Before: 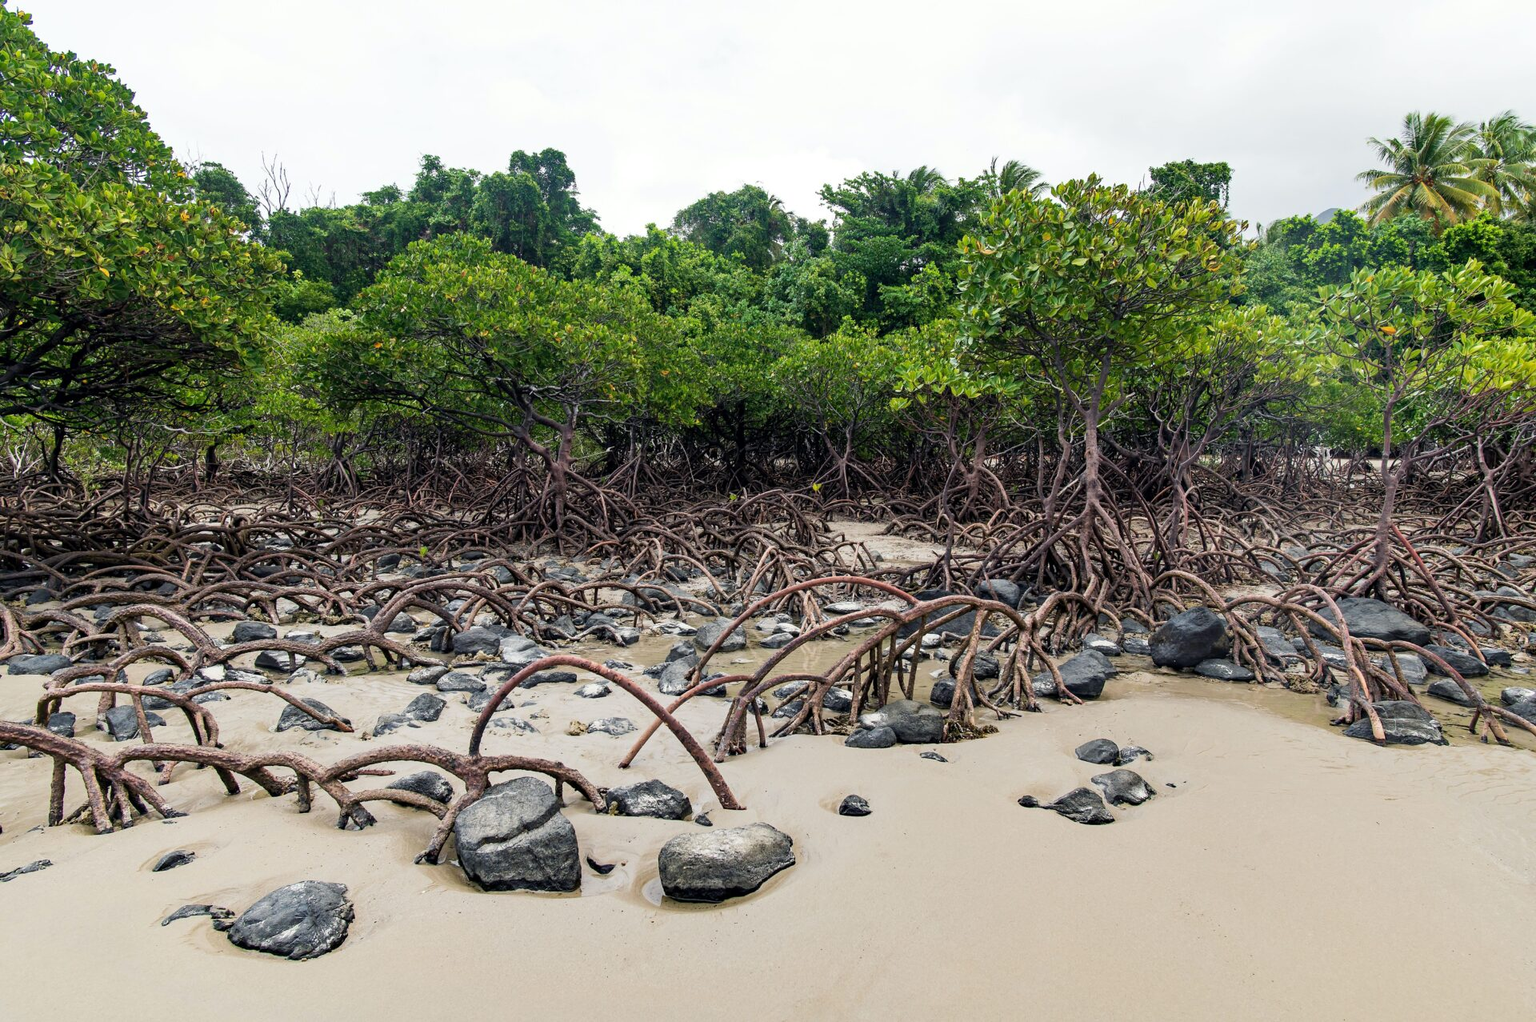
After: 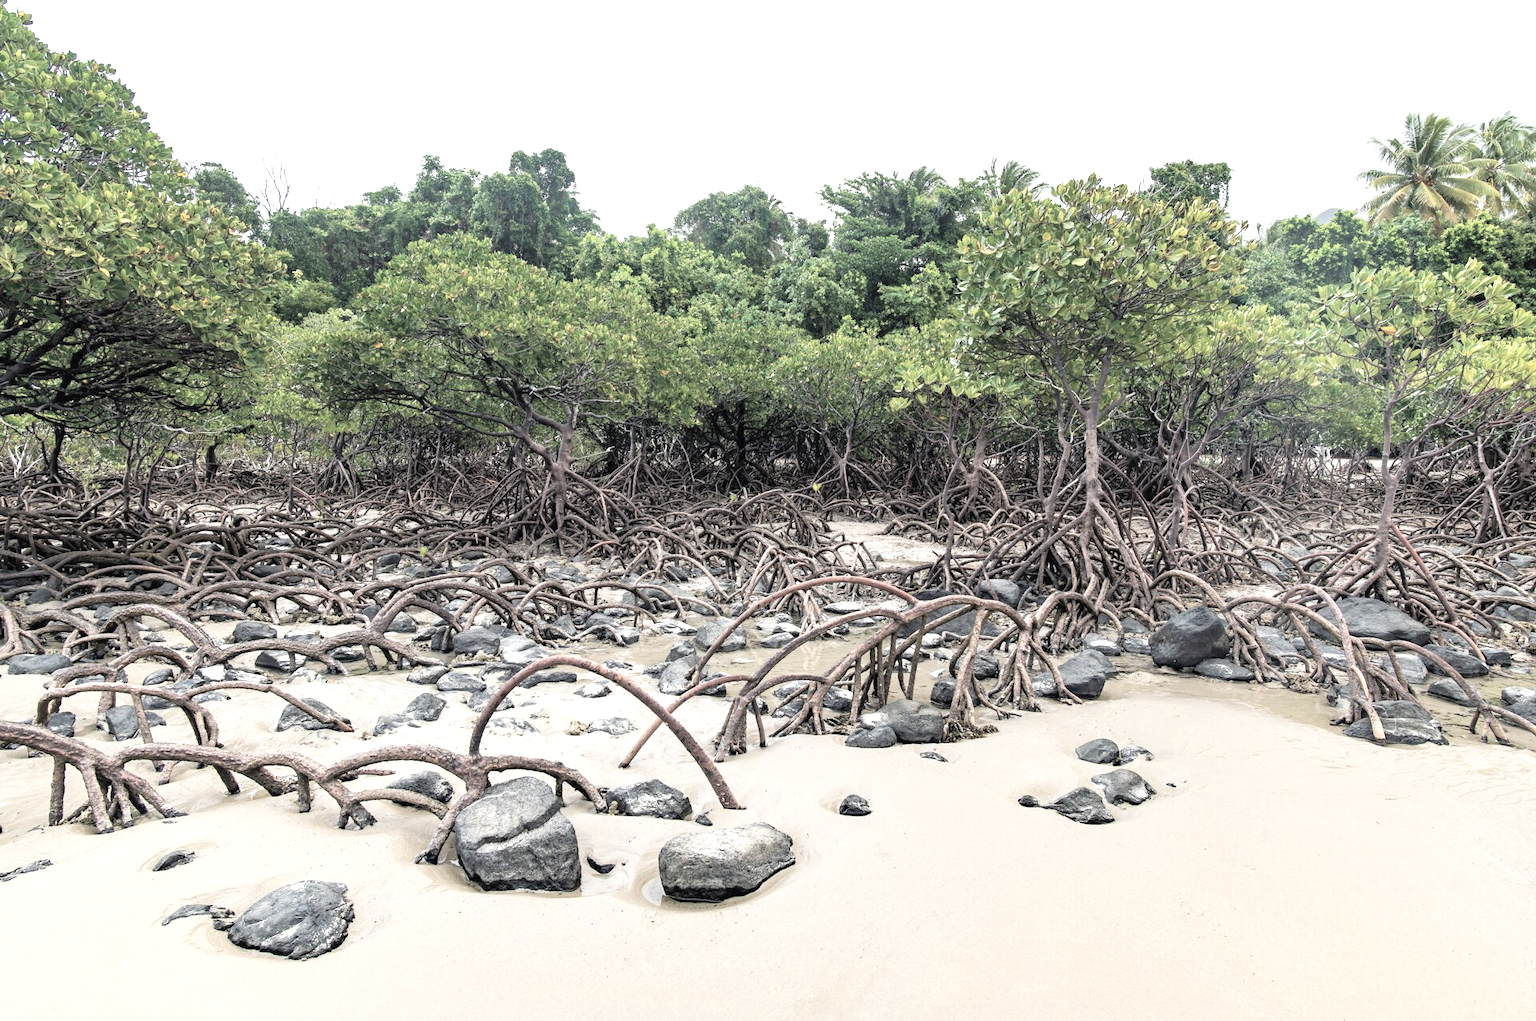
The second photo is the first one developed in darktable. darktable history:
contrast brightness saturation: brightness 0.18, saturation -0.5
exposure: black level correction 0, exposure 0.7 EV, compensate exposure bias true, compensate highlight preservation false
